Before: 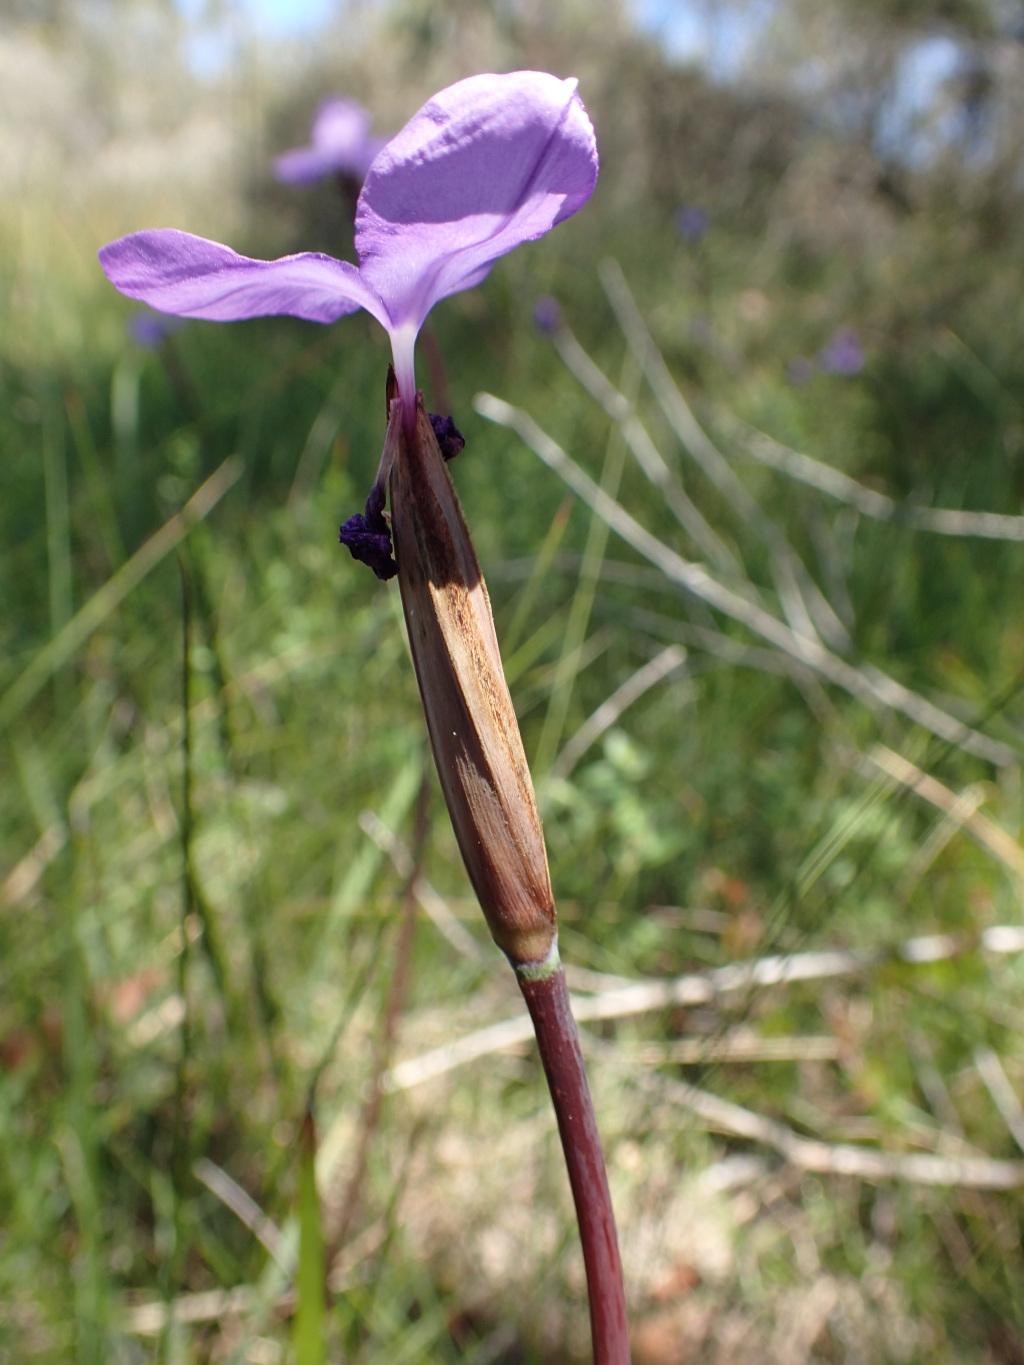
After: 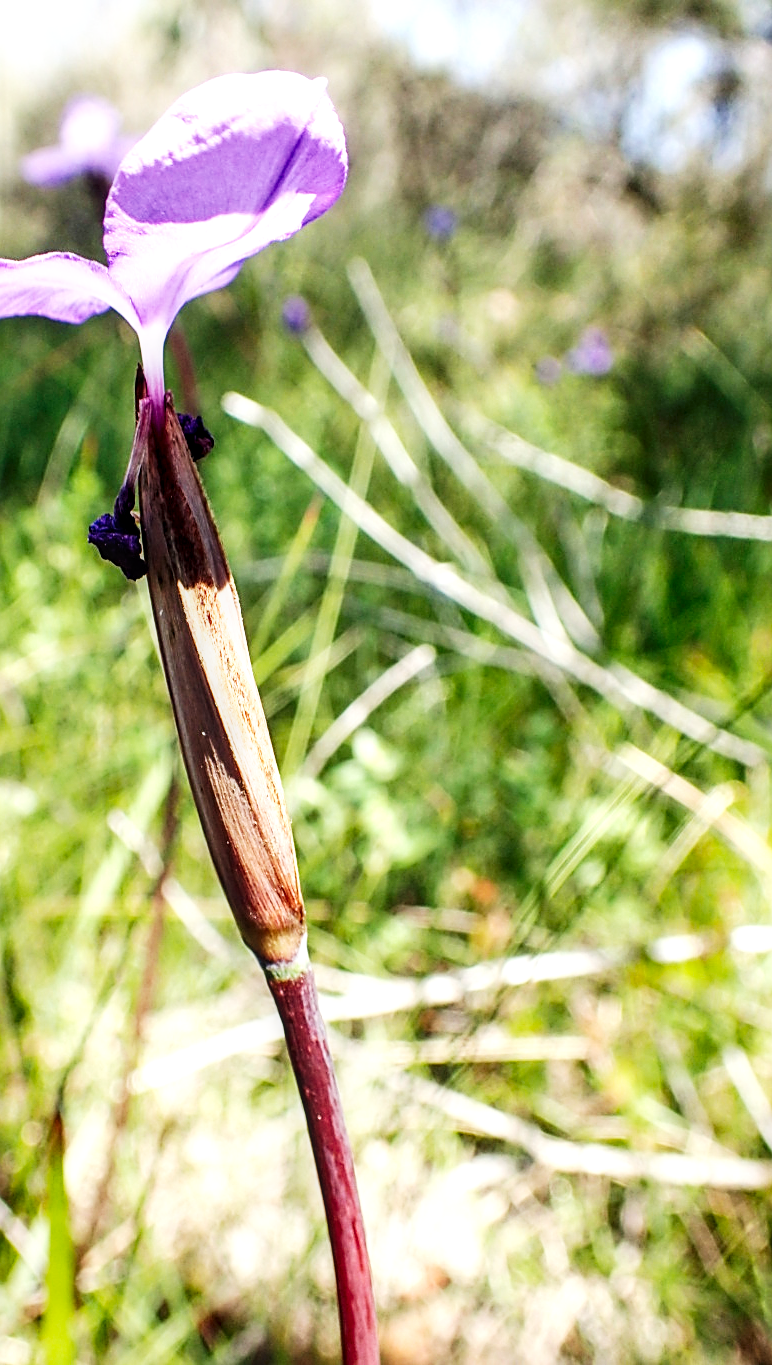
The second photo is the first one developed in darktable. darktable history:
sharpen: on, module defaults
base curve: curves: ch0 [(0, 0) (0.007, 0.004) (0.027, 0.03) (0.046, 0.07) (0.207, 0.54) (0.442, 0.872) (0.673, 0.972) (1, 1)], preserve colors none
crop and rotate: left 24.516%
contrast brightness saturation: contrast 0.101, brightness 0.019, saturation 0.019
local contrast: highlights 37%, detail 135%
